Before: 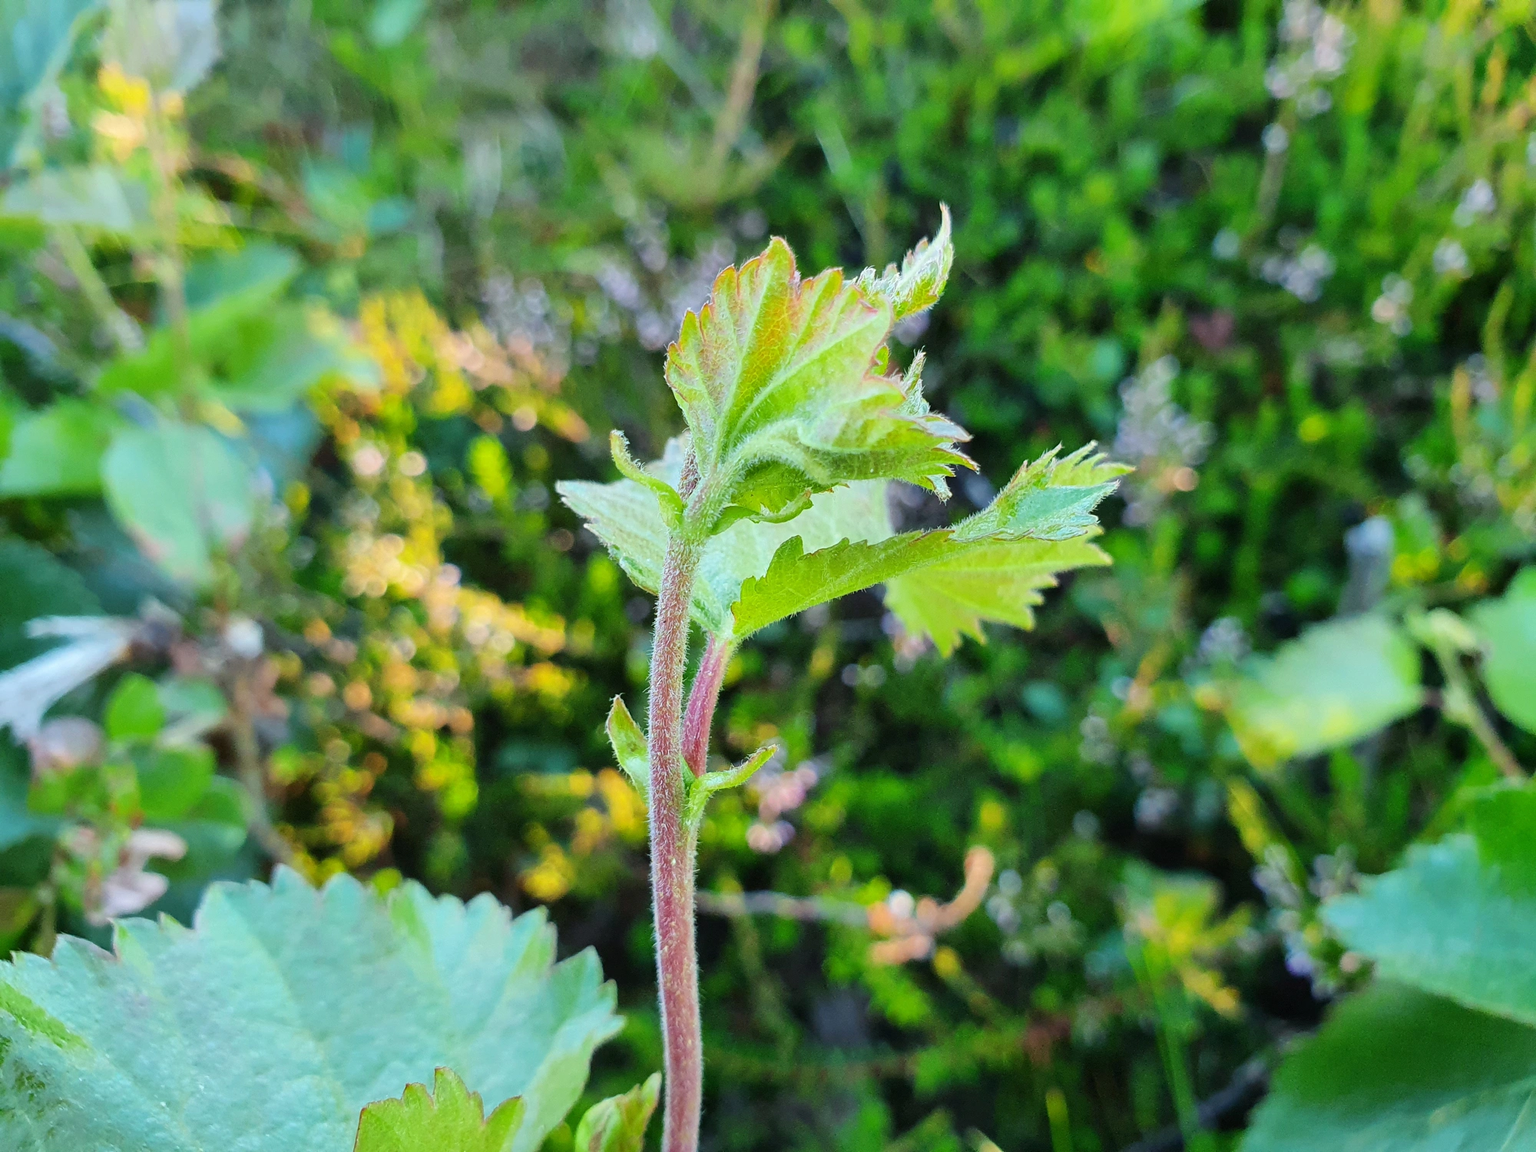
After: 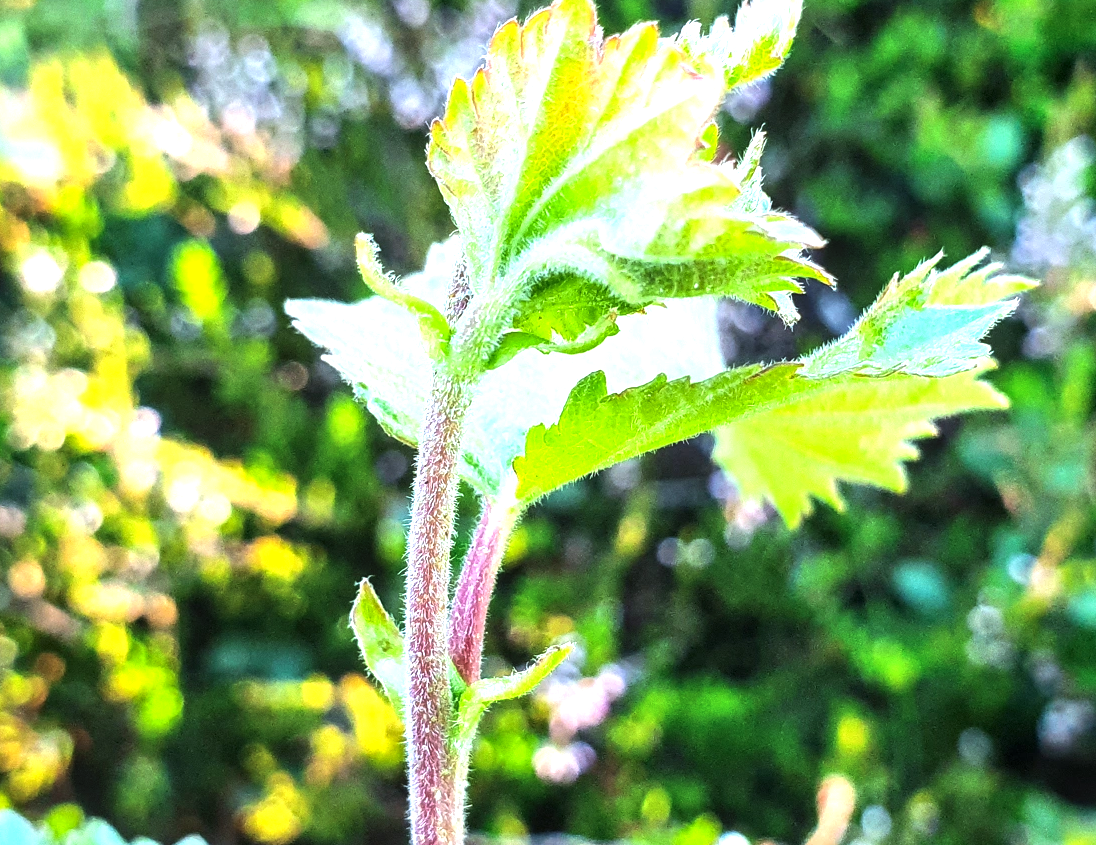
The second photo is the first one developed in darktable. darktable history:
exposure: exposure 0.653 EV, compensate highlight preservation false
local contrast: on, module defaults
color calibration: illuminant as shot in camera, x 0.358, y 0.373, temperature 4628.91 K
color balance rgb: perceptual saturation grading › global saturation 2.959%, perceptual brilliance grading › highlights 14.631%, perceptual brilliance grading › mid-tones -5.877%, perceptual brilliance grading › shadows -27.566%
crop and rotate: left 21.957%, top 21.851%, right 23.234%, bottom 21.792%
